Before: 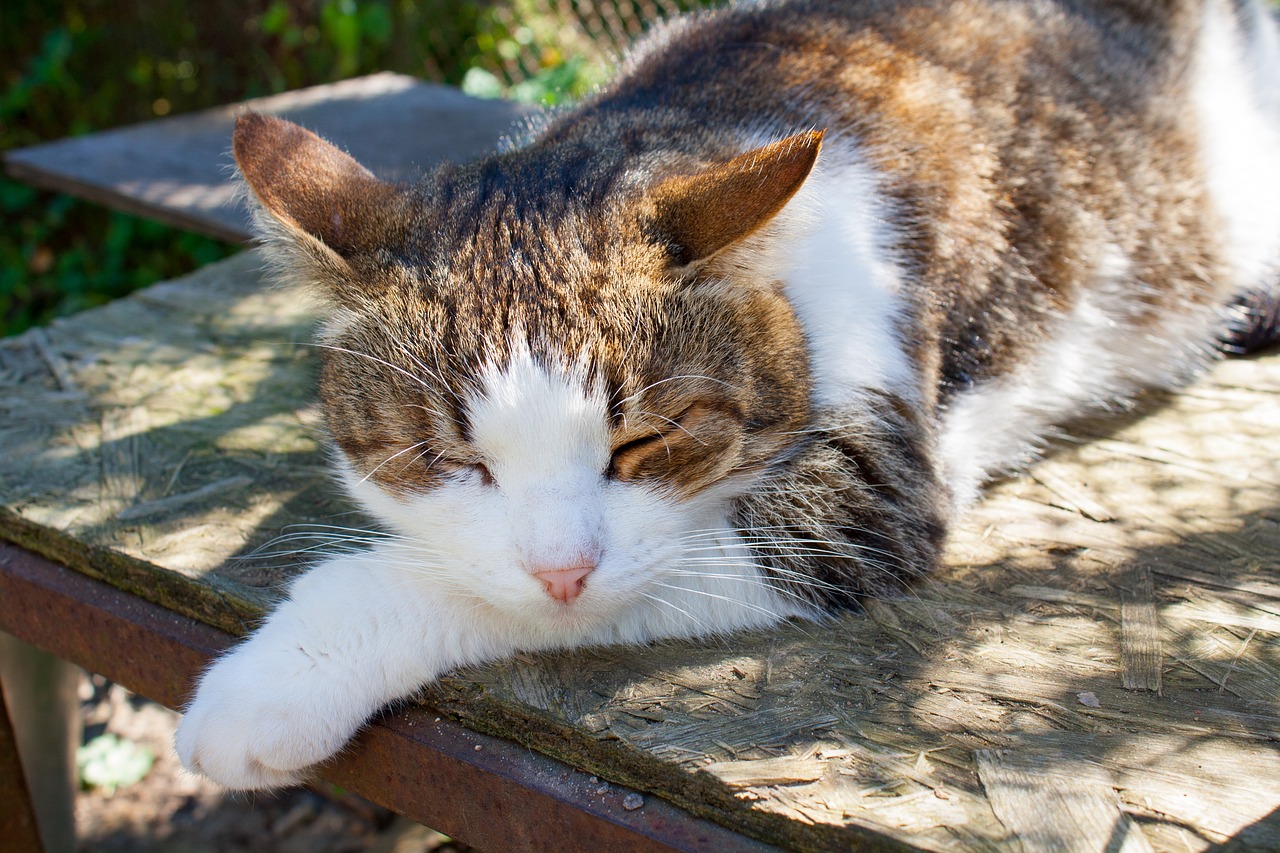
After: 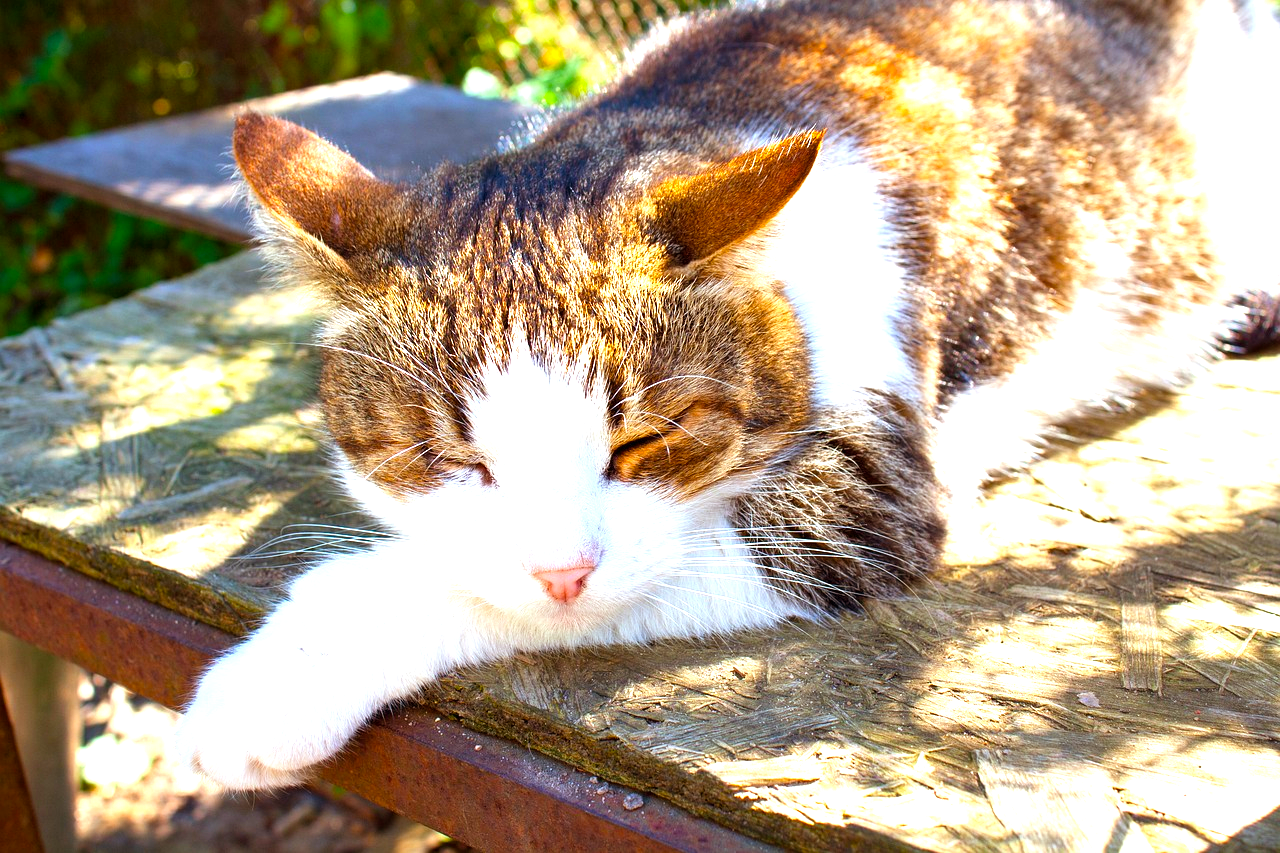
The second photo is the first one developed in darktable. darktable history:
exposure: black level correction 0, exposure 1.2 EV, compensate highlight preservation false
color balance rgb: perceptual saturation grading › global saturation 25%, global vibrance 20%
rgb levels: mode RGB, independent channels, levels [[0, 0.5, 1], [0, 0.521, 1], [0, 0.536, 1]]
